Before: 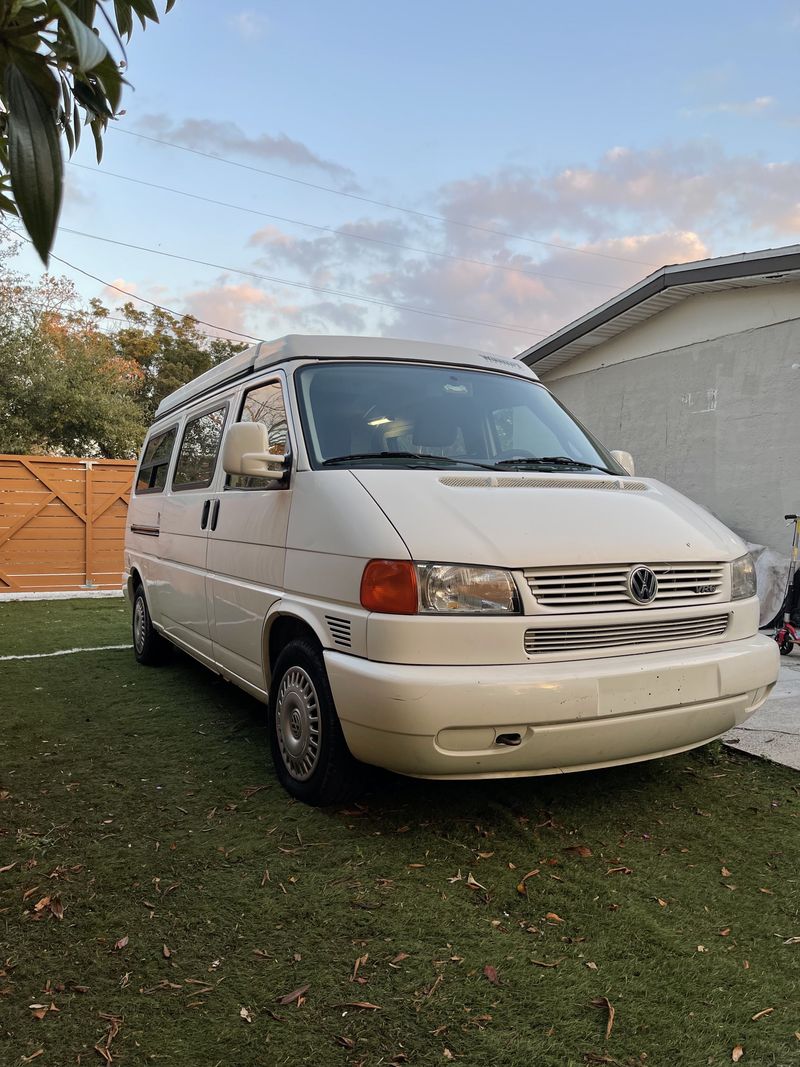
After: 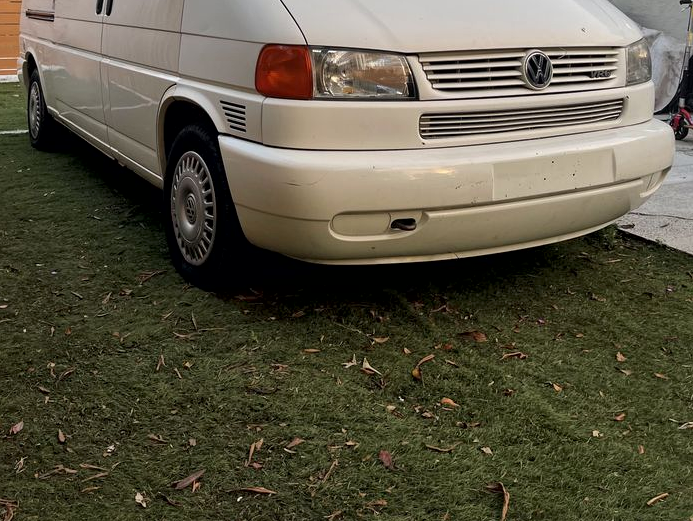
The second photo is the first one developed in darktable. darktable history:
local contrast: mode bilateral grid, contrast 20, coarseness 51, detail 147%, midtone range 0.2
crop and rotate: left 13.258%, top 48.288%, bottom 2.812%
